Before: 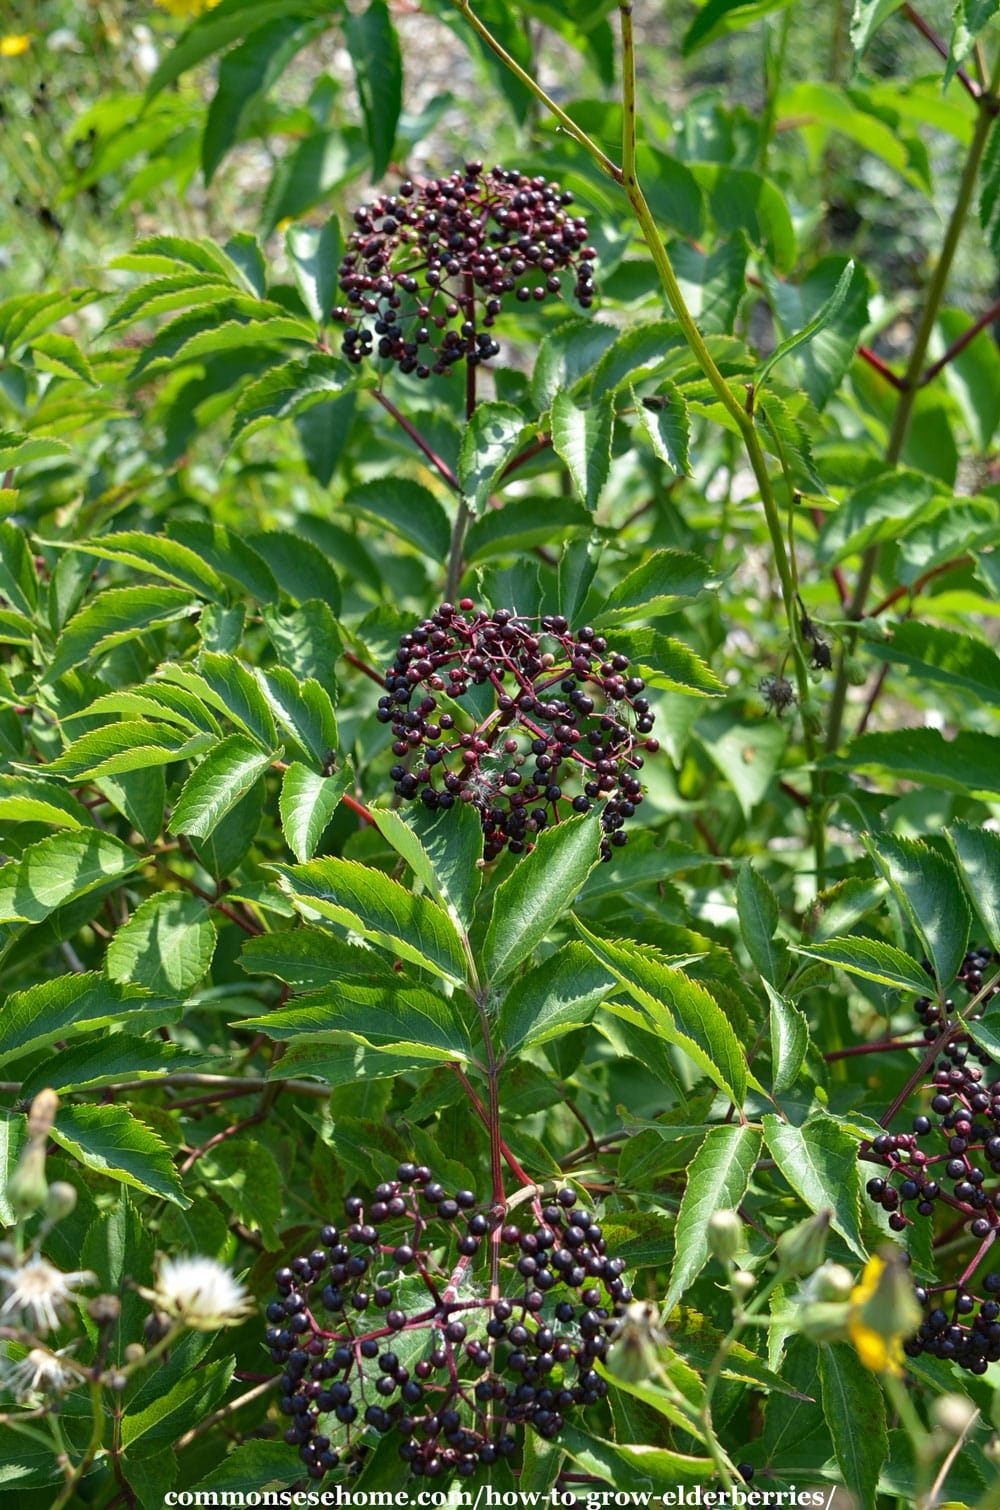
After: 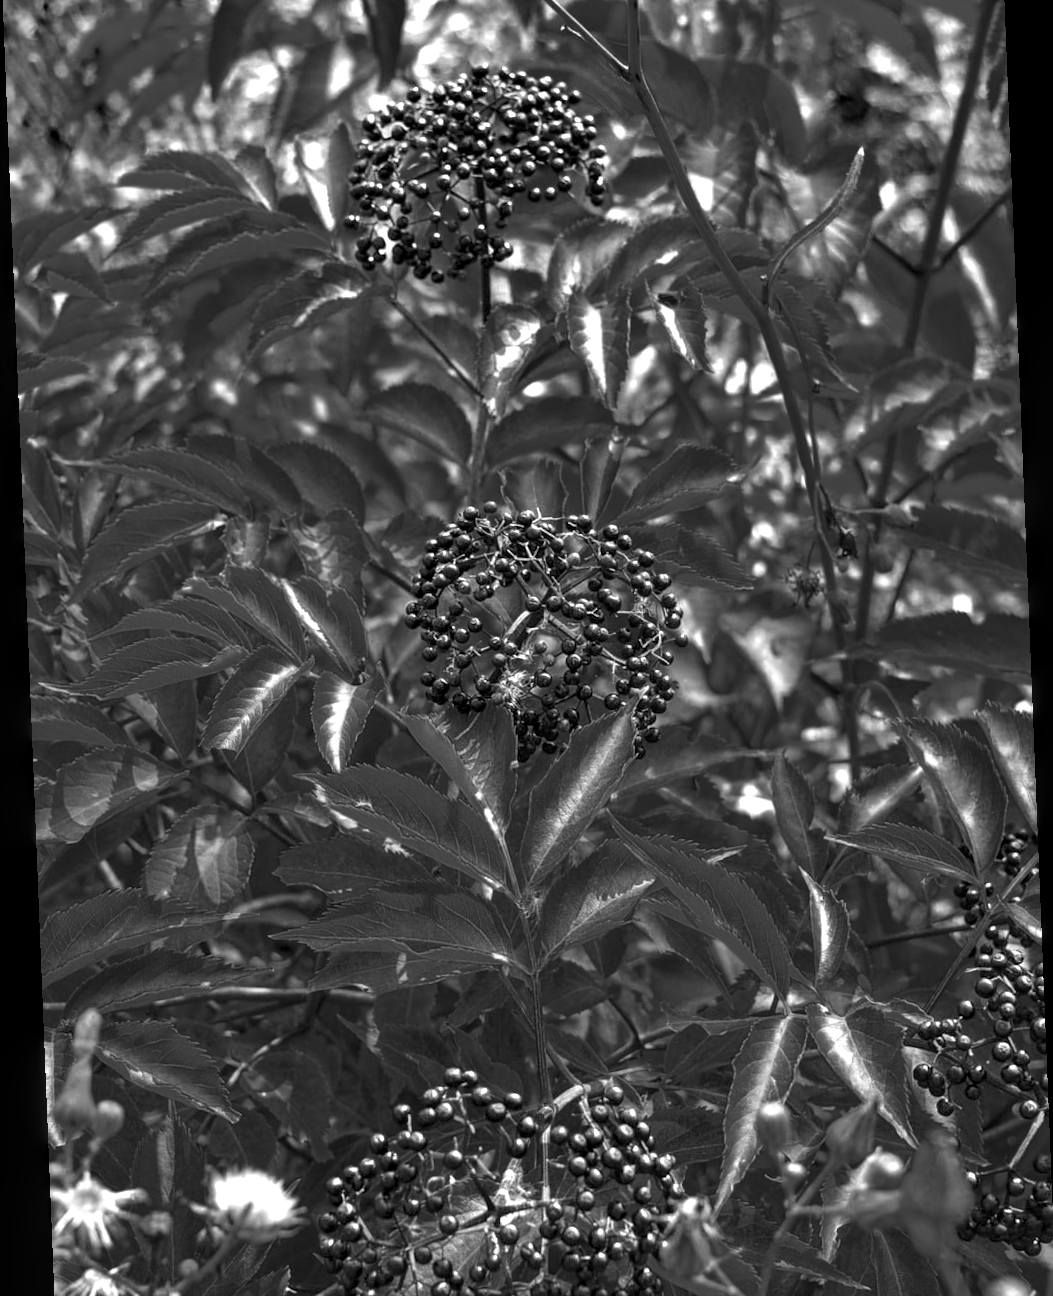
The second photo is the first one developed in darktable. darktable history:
exposure: black level correction 0.001, exposure 0.5 EV, compensate exposure bias true, compensate highlight preservation false
rotate and perspective: rotation -2.29°, automatic cropping off
graduated density: density 2.02 EV, hardness 44%, rotation 0.374°, offset 8.21, hue 208.8°, saturation 97%
color zones: curves: ch0 [(0.287, 0.048) (0.493, 0.484) (0.737, 0.816)]; ch1 [(0, 0) (0.143, 0) (0.286, 0) (0.429, 0) (0.571, 0) (0.714, 0) (0.857, 0)]
crop: top 7.625%, bottom 8.027%
local contrast: on, module defaults
tone curve: color space Lab, linked channels, preserve colors none
white balance: red 0.974, blue 1.044
